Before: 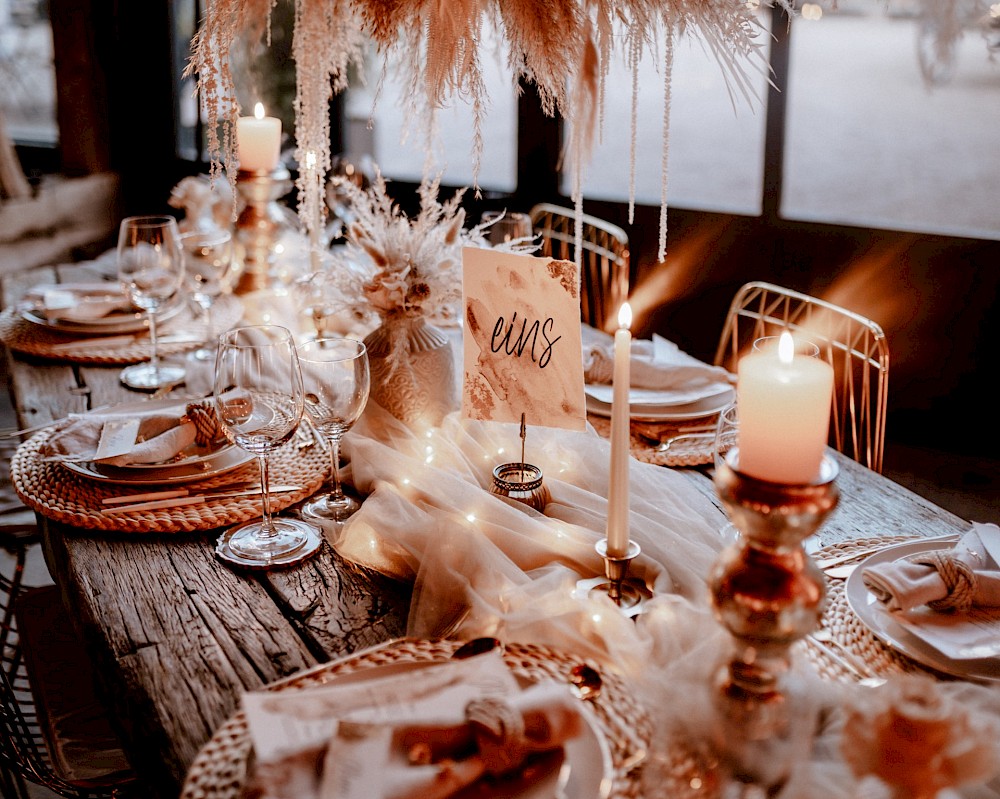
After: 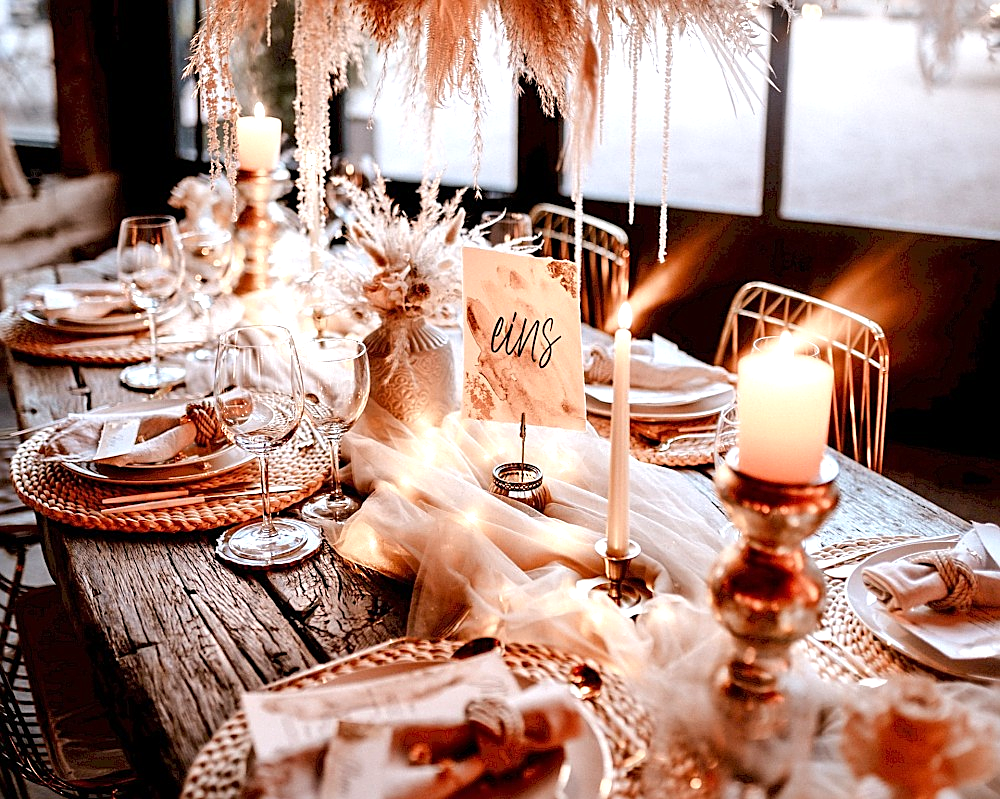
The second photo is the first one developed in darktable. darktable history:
sharpen: on, module defaults
exposure: exposure 0.766 EV, compensate highlight preservation false
